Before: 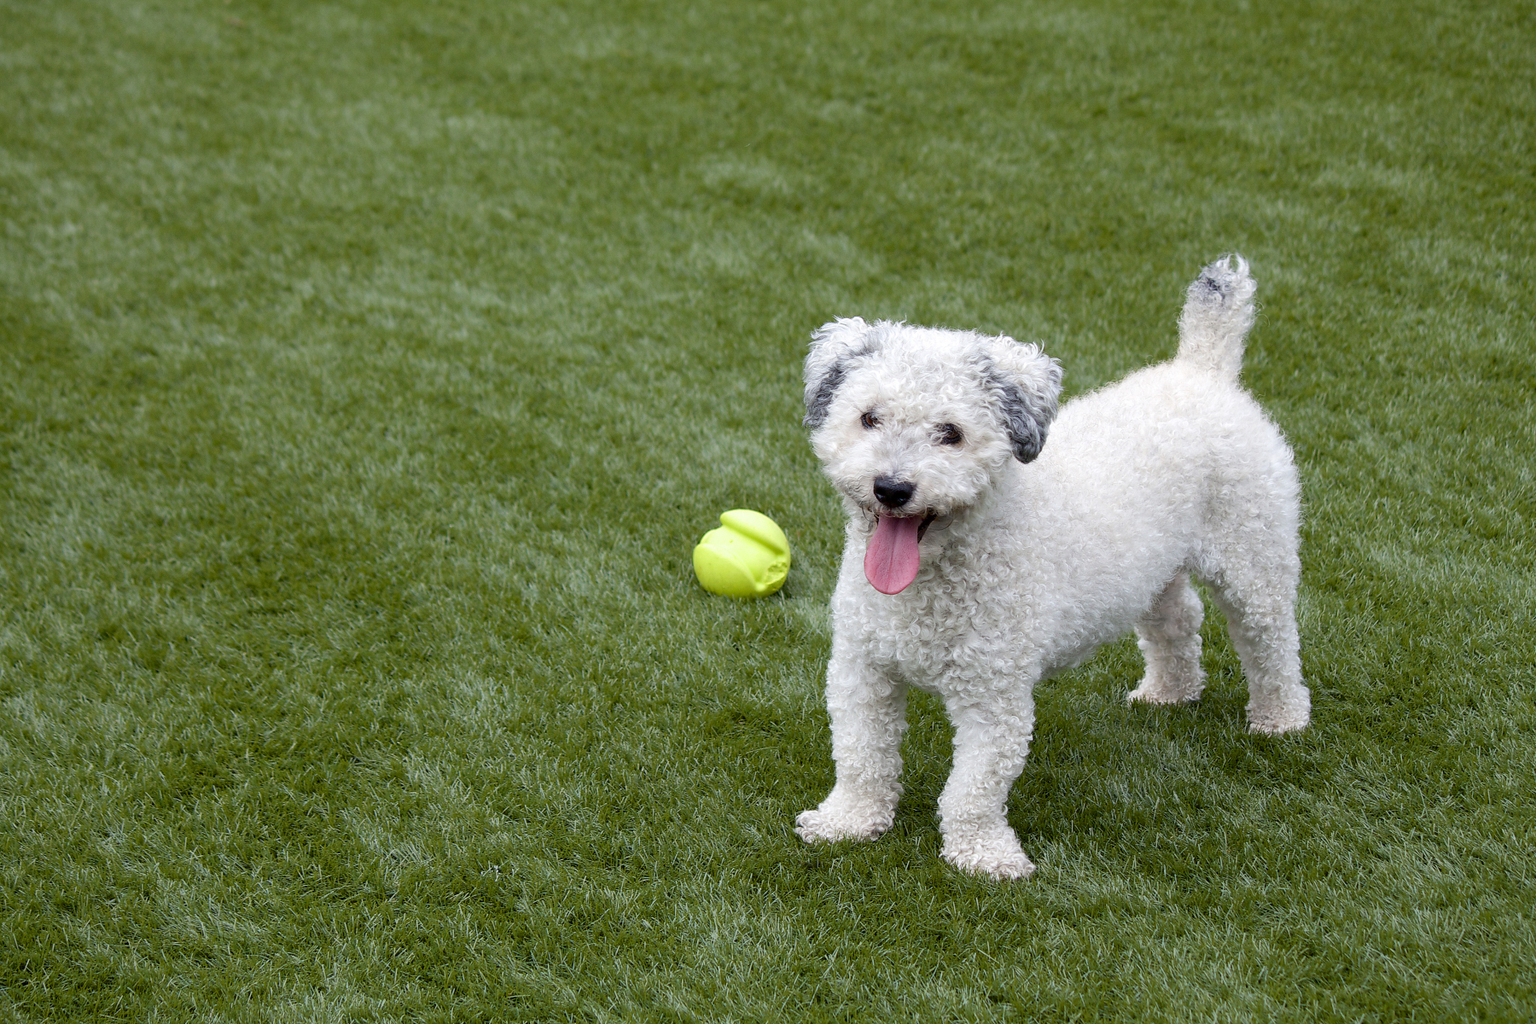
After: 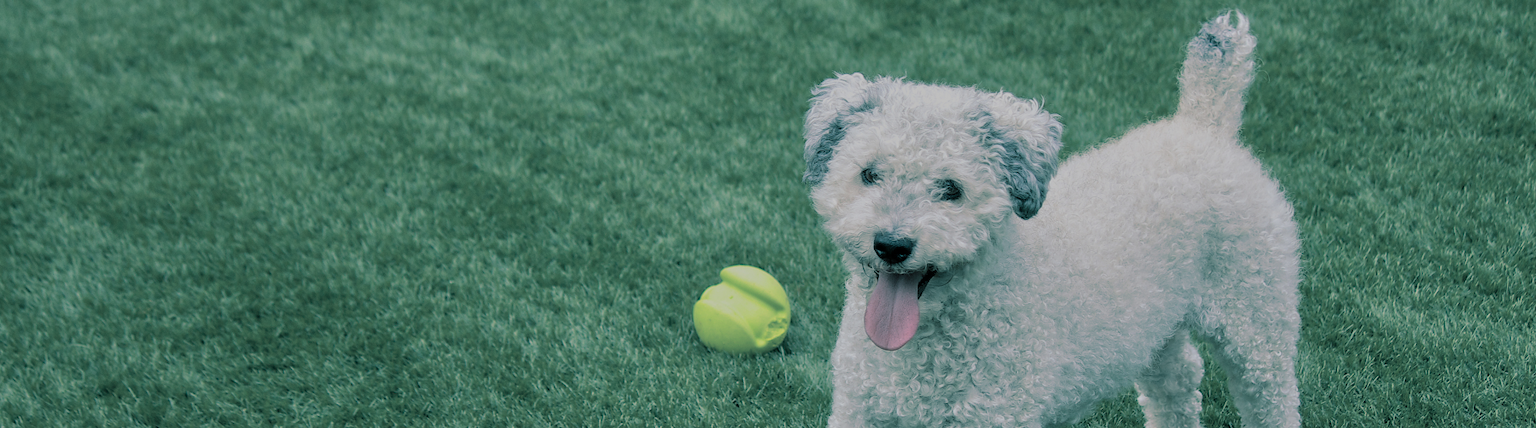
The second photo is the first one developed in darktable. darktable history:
tone equalizer: -8 EV -0.002 EV, -7 EV 0.005 EV, -6 EV -0.008 EV, -5 EV 0.007 EV, -4 EV -0.042 EV, -3 EV -0.233 EV, -2 EV -0.662 EV, -1 EV -0.983 EV, +0 EV -0.969 EV, smoothing diameter 2%, edges refinement/feathering 20, mask exposure compensation -1.57 EV, filter diffusion 5
split-toning: shadows › hue 186.43°, highlights › hue 49.29°, compress 30.29%
crop and rotate: top 23.84%, bottom 34.294%
